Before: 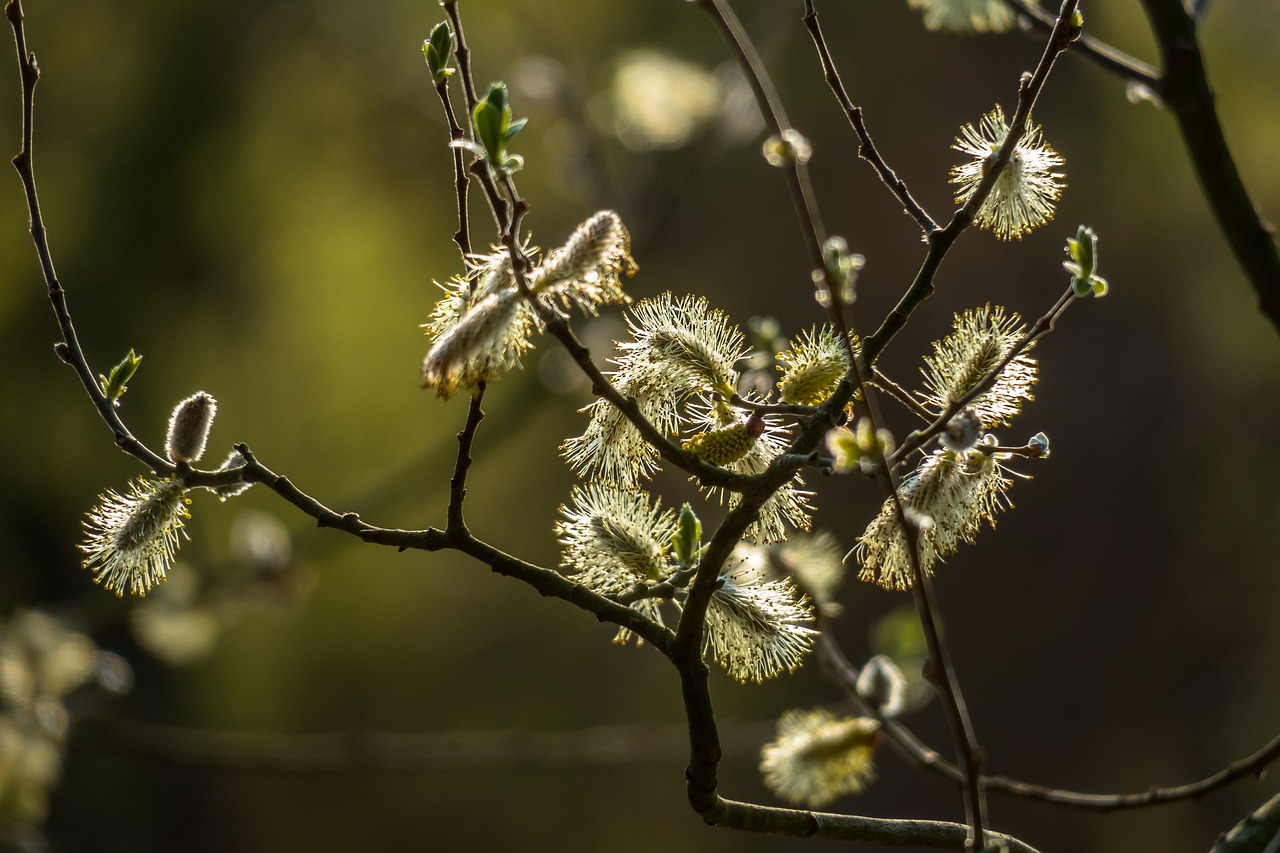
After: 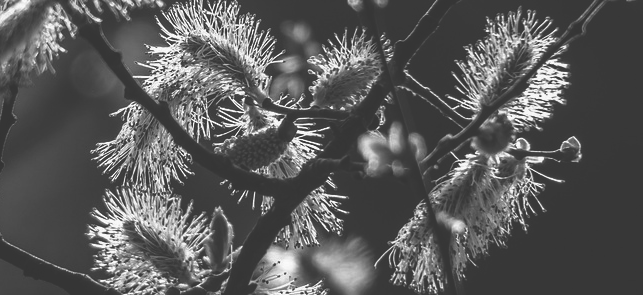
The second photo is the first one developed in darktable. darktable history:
monochrome: a 32, b 64, size 2.3
exposure: black level correction -0.023, exposure -0.039 EV, compensate highlight preservation false
rgb curve: curves: ch0 [(0, 0.186) (0.314, 0.284) (0.775, 0.708) (1, 1)], compensate middle gray true, preserve colors none
white balance: red 1.045, blue 0.932
crop: left 36.607%, top 34.735%, right 13.146%, bottom 30.611%
